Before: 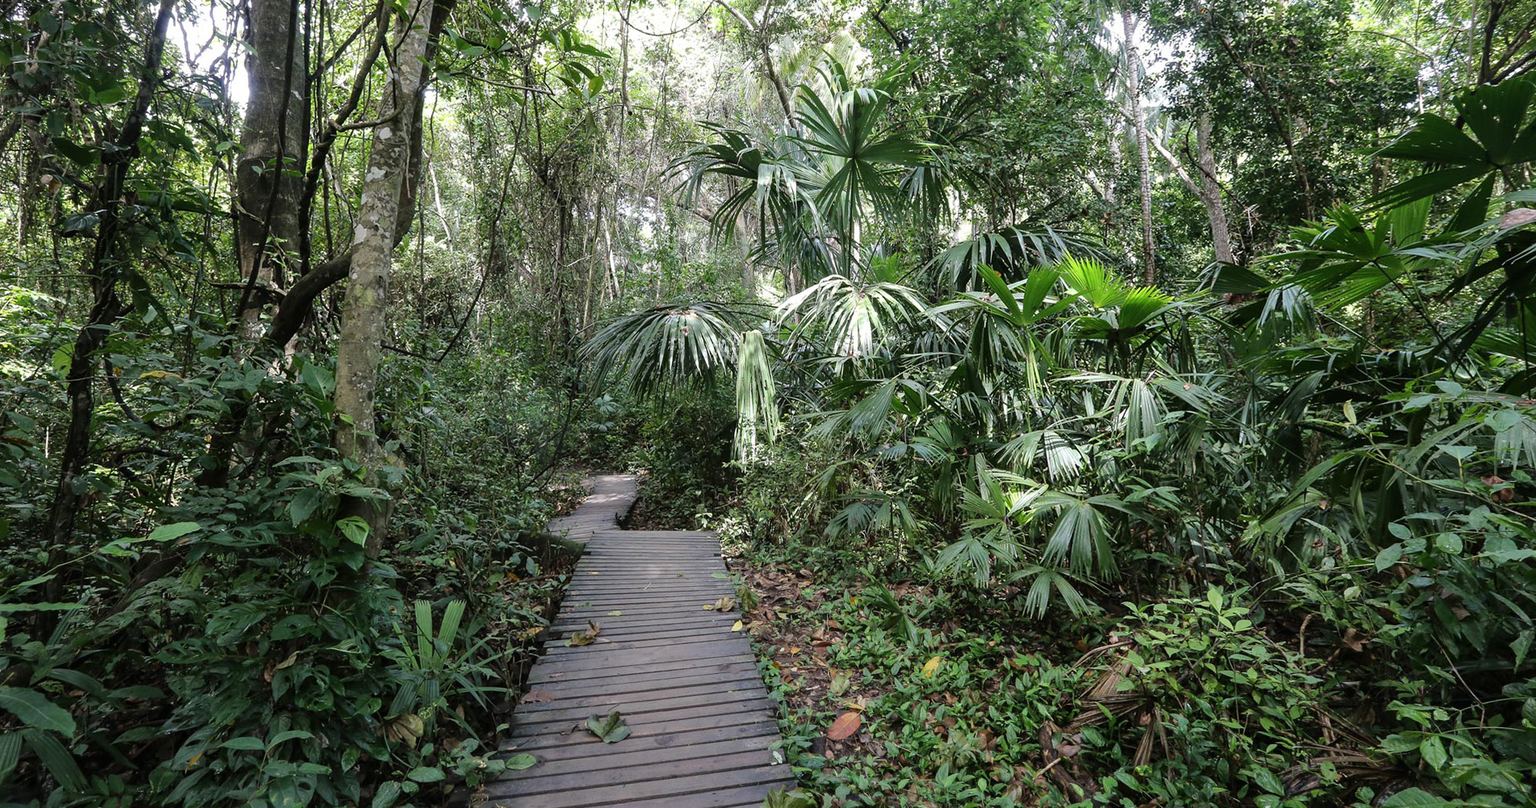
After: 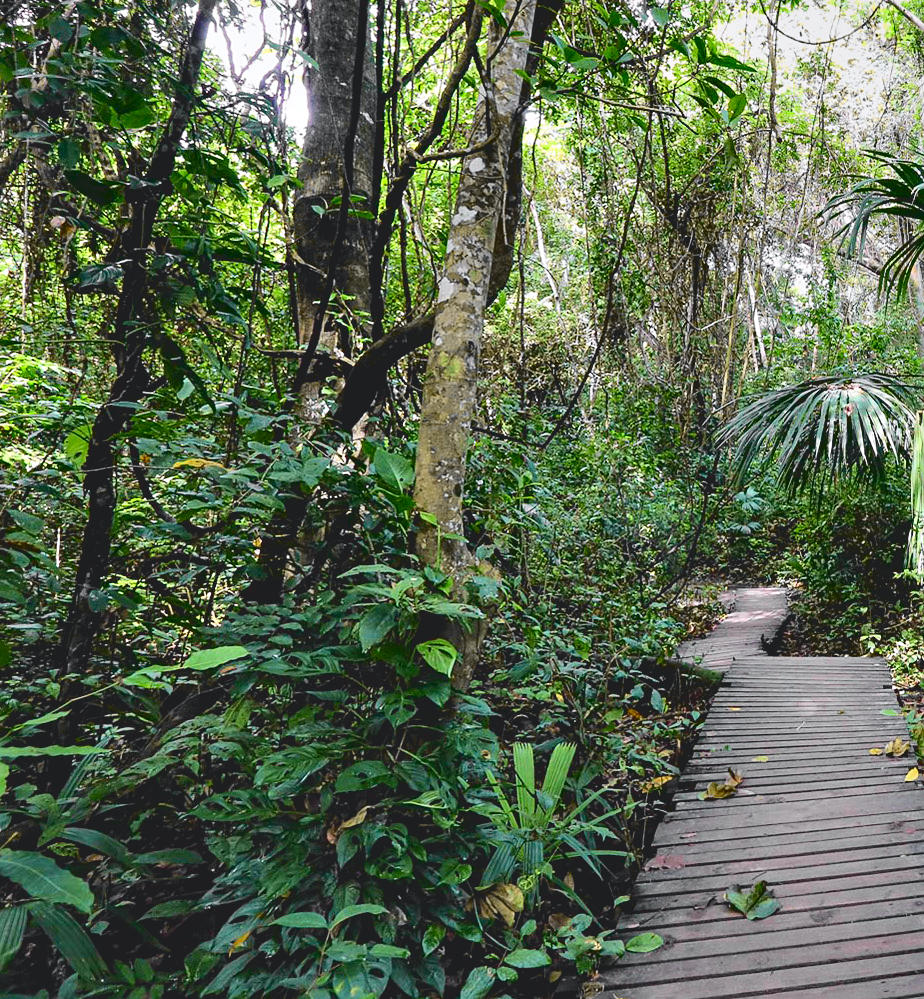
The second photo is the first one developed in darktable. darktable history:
sharpen: amount 0.212
contrast brightness saturation: contrast -0.276
contrast equalizer: y [[0.6 ×6], [0.55 ×6], [0 ×6], [0 ×6], [0 ×6]]
tone curve: curves: ch0 [(0, 0) (0.071, 0.047) (0.266, 0.26) (0.491, 0.552) (0.753, 0.818) (1, 0.983)]; ch1 [(0, 0) (0.346, 0.307) (0.408, 0.369) (0.463, 0.443) (0.482, 0.493) (0.502, 0.5) (0.517, 0.518) (0.546, 0.576) (0.588, 0.643) (0.651, 0.709) (1, 1)]; ch2 [(0, 0) (0.346, 0.34) (0.434, 0.46) (0.485, 0.494) (0.5, 0.494) (0.517, 0.503) (0.535, 0.545) (0.583, 0.634) (0.625, 0.686) (1, 1)], color space Lab, independent channels, preserve colors none
crop and rotate: left 0.03%, top 0%, right 51.324%
